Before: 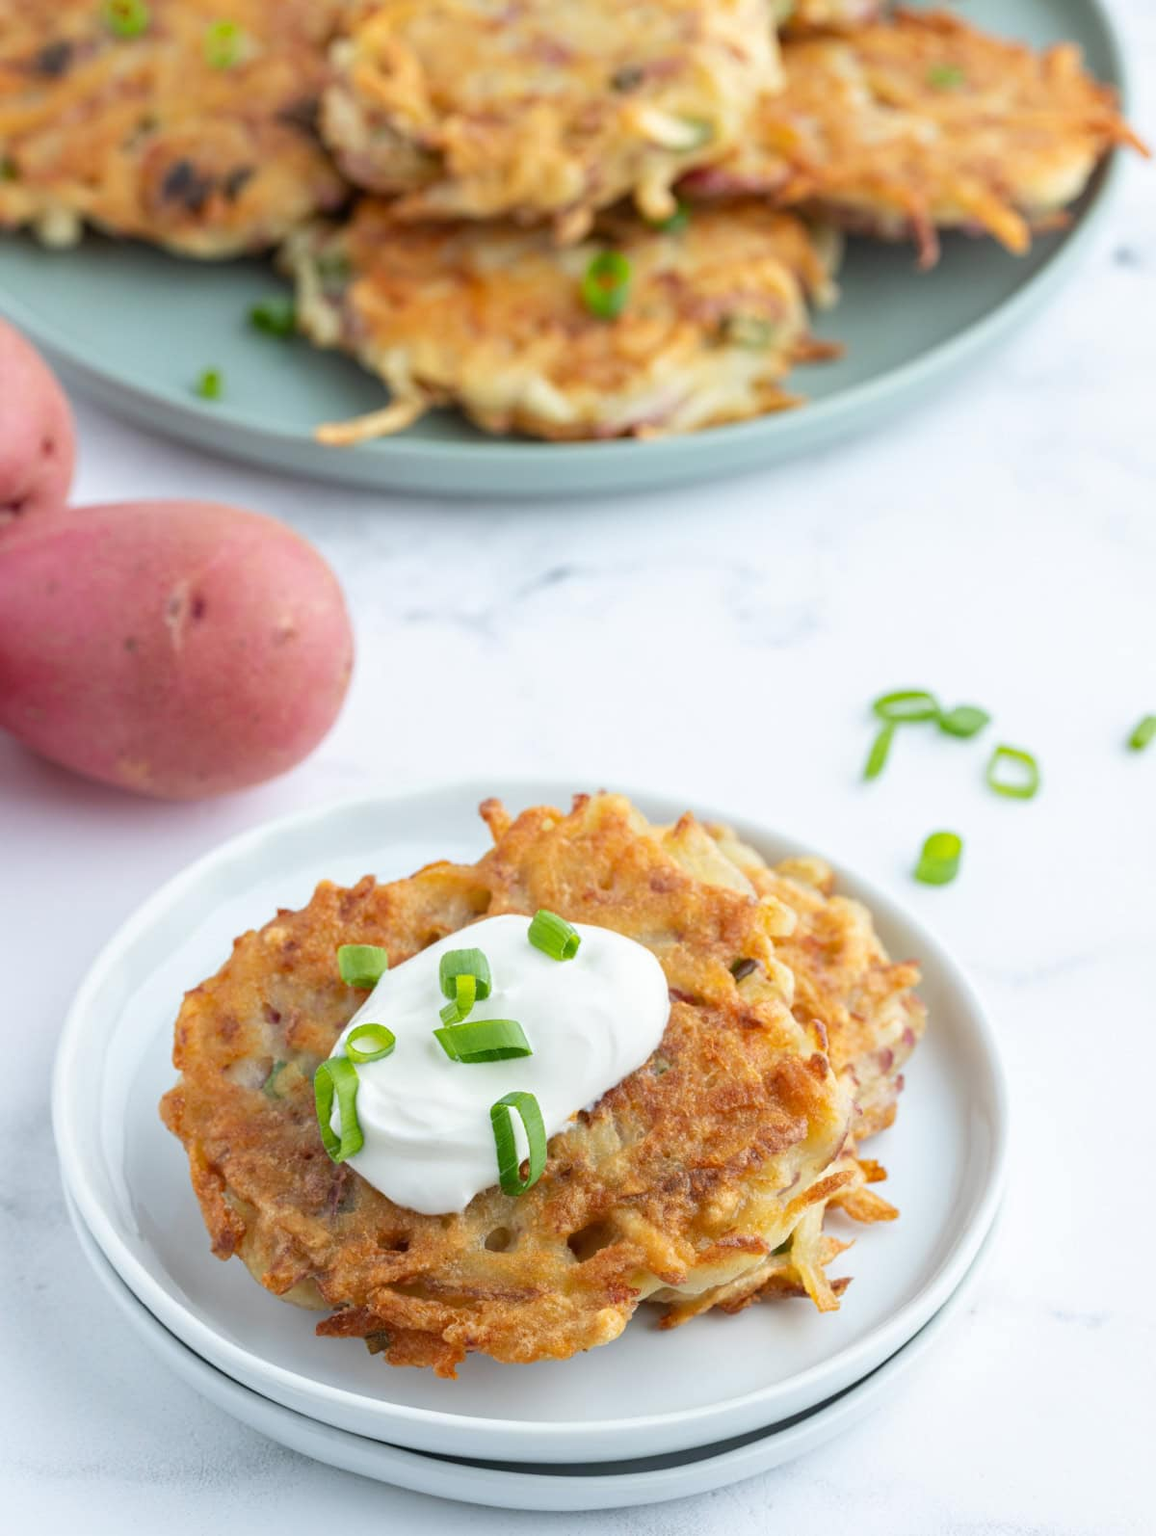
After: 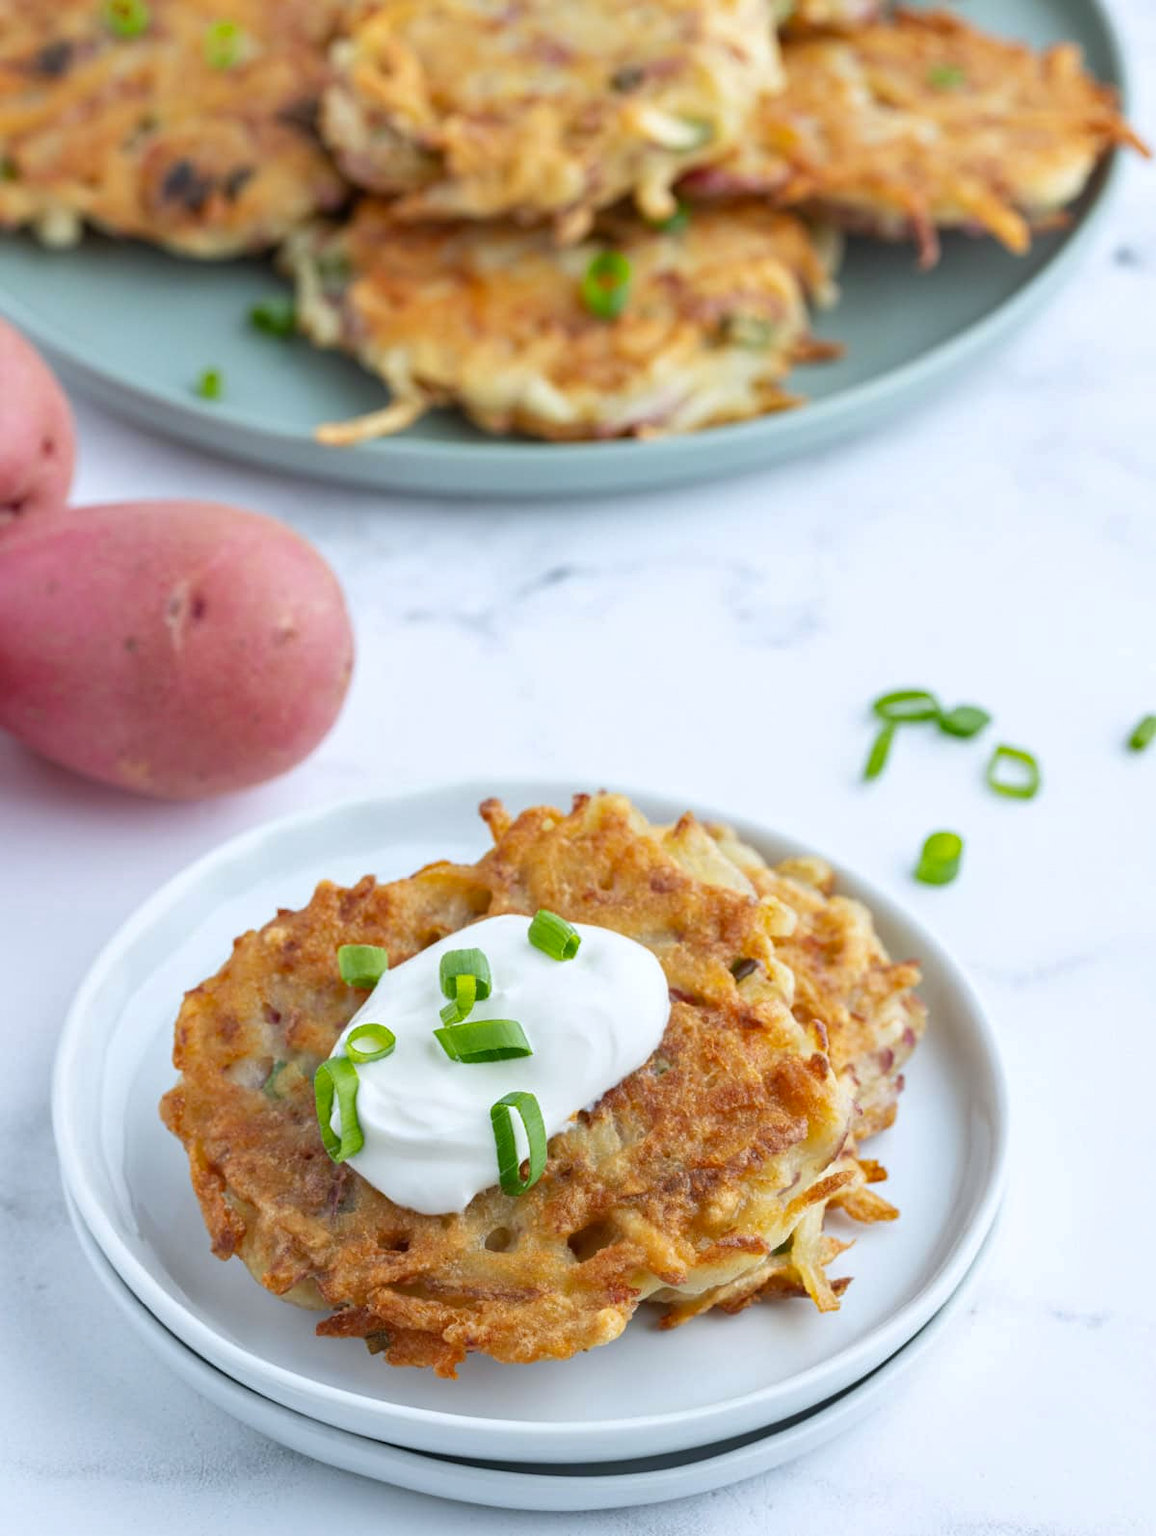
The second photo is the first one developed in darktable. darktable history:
white balance: red 0.98, blue 1.034
shadows and highlights: shadows 20.91, highlights -35.45, soften with gaussian
